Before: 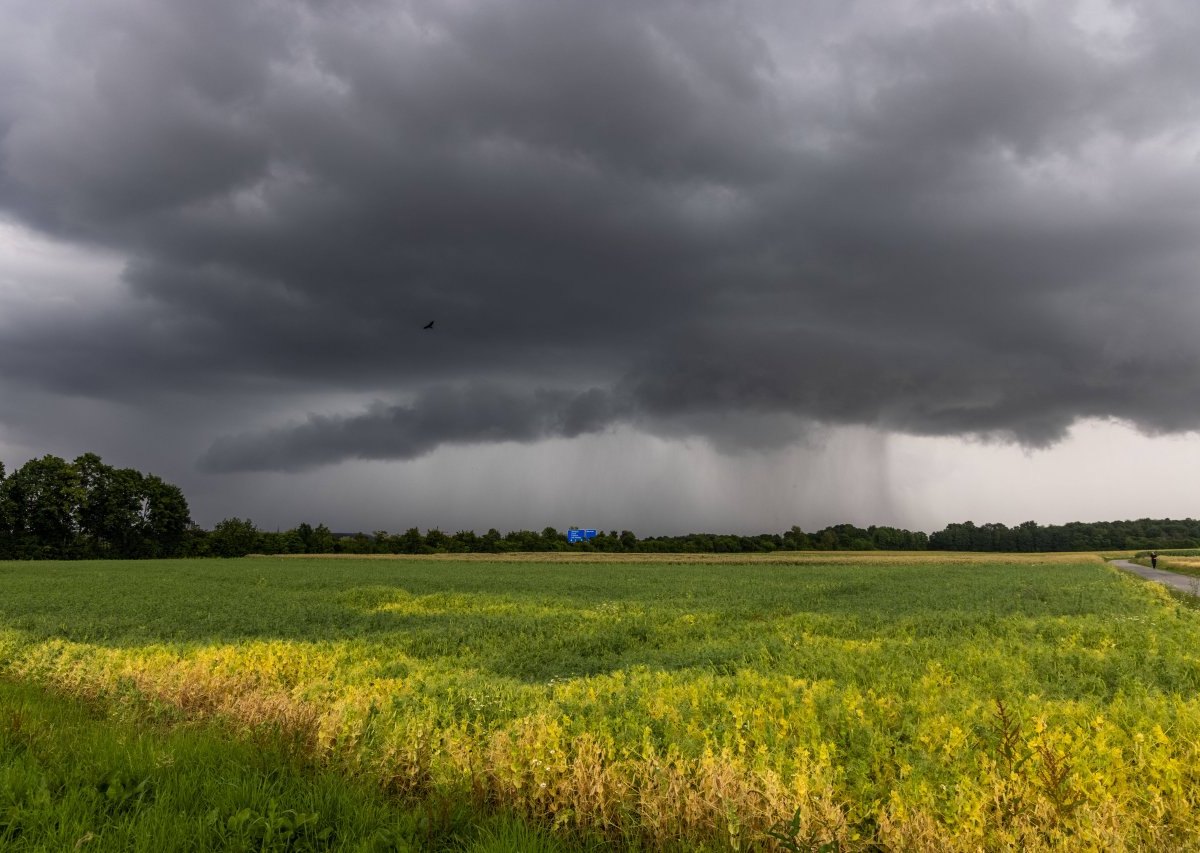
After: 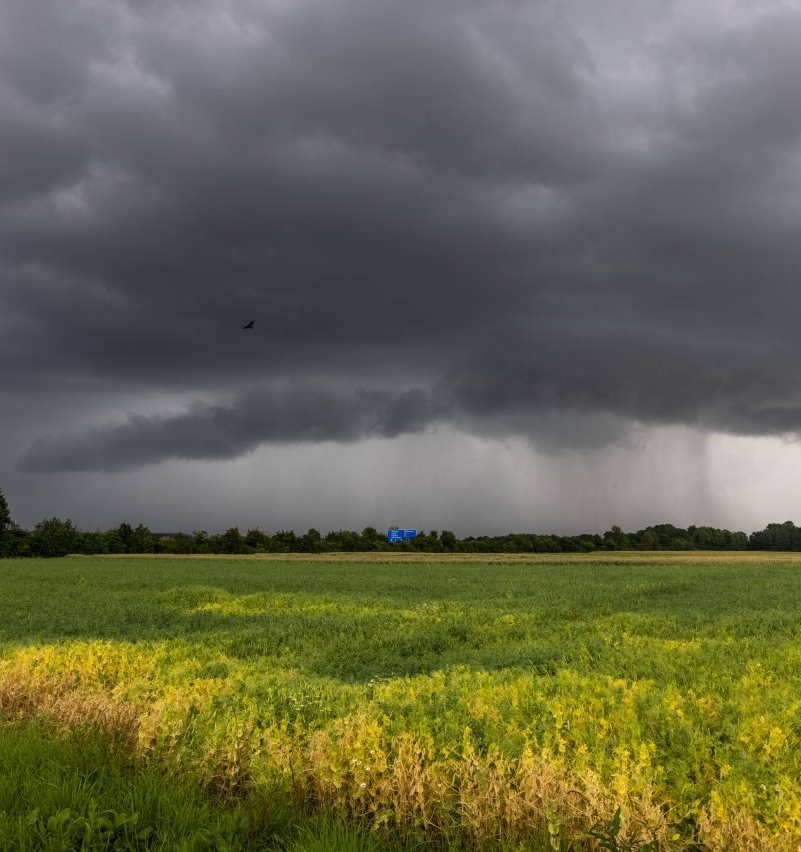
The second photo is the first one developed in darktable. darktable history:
crop and rotate: left 15.032%, right 18.155%
